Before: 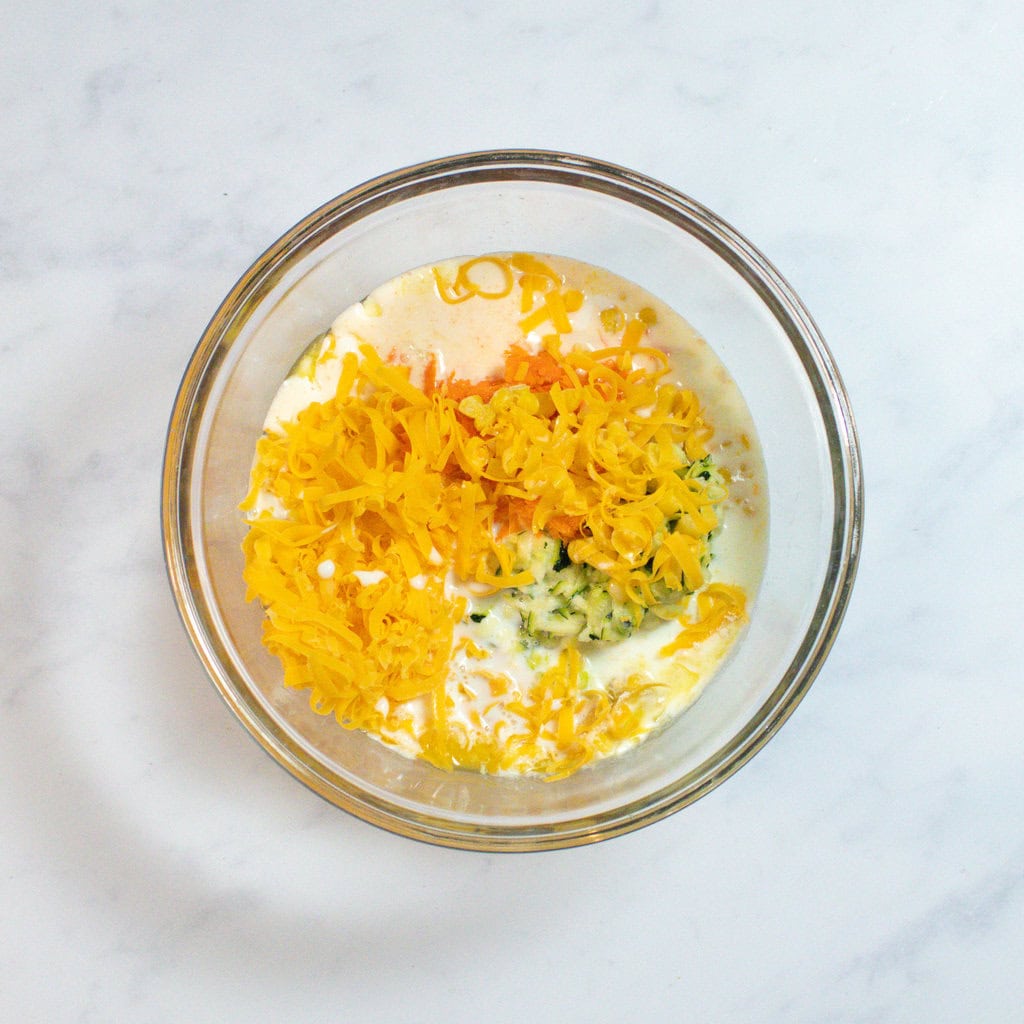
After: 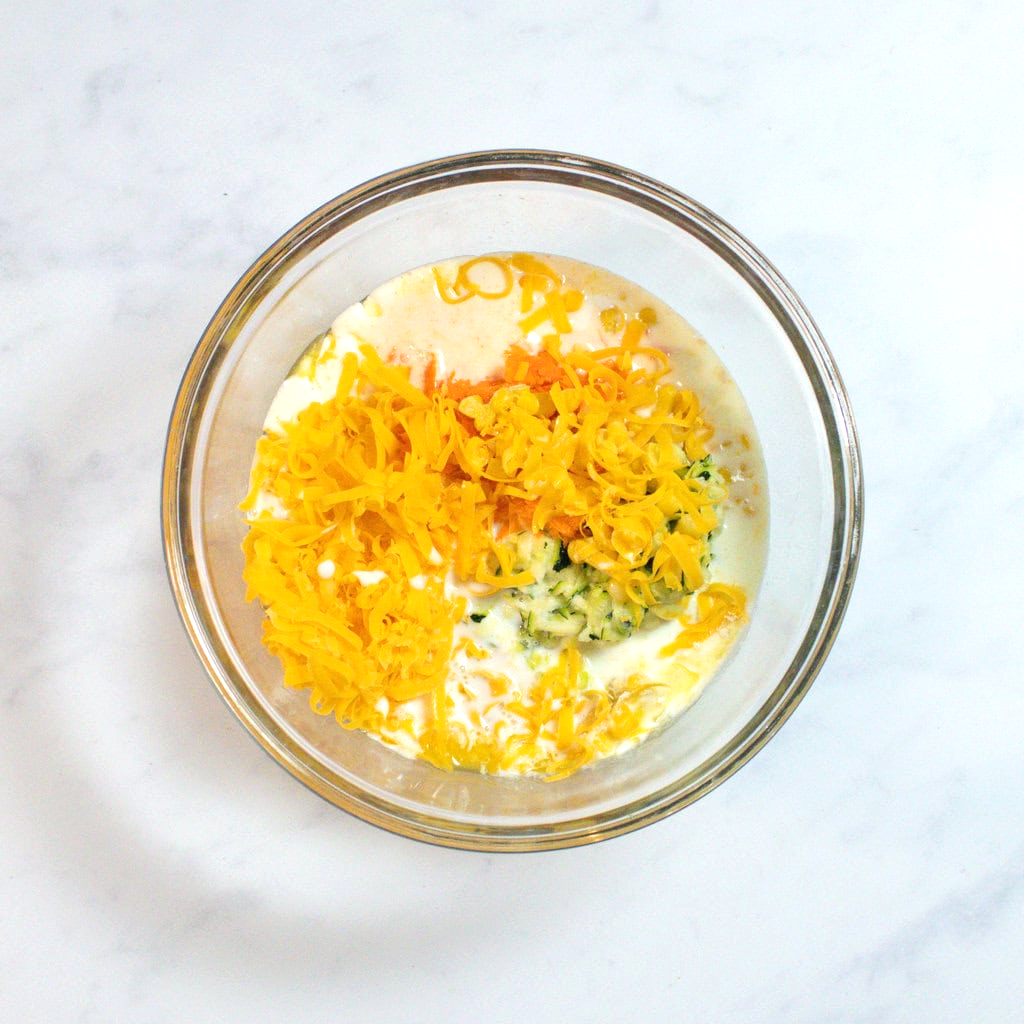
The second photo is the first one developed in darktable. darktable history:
exposure: exposure 0.219 EV, compensate highlight preservation false
